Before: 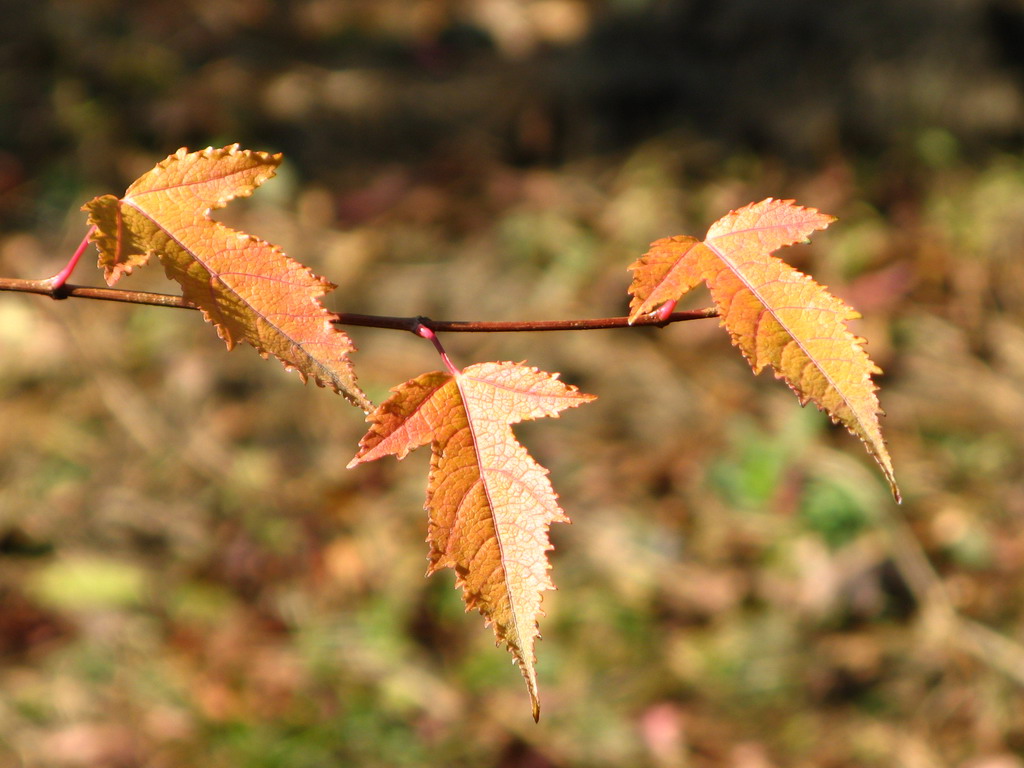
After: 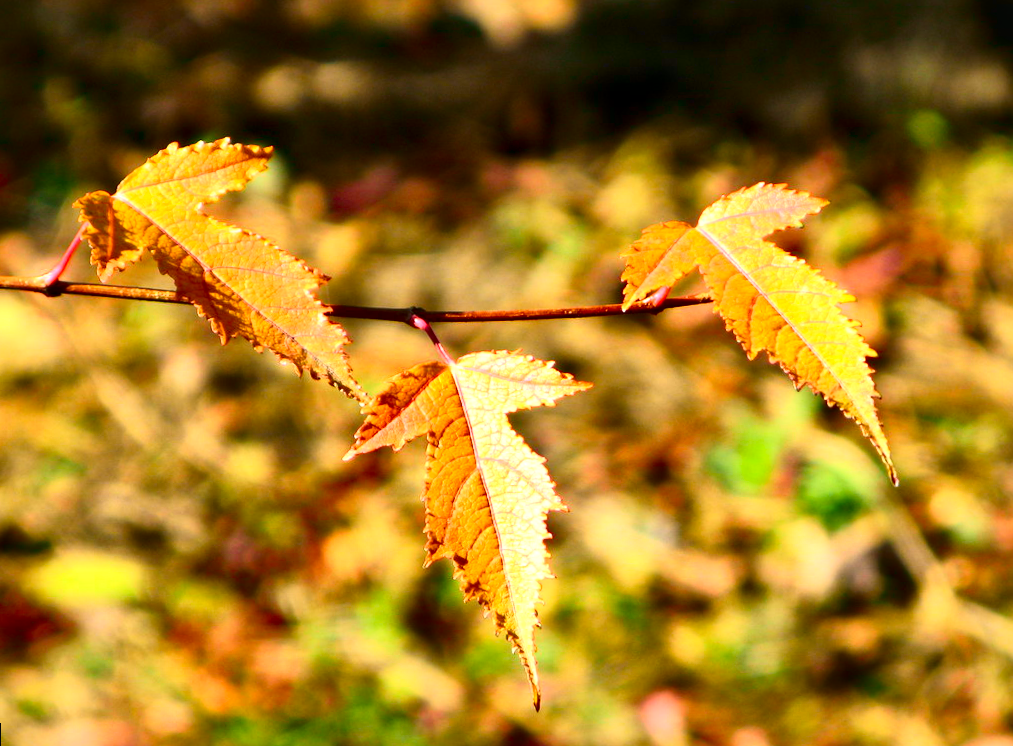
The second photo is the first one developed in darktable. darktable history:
tone curve: curves: ch0 [(0, 0.036) (0.037, 0.042) (0.167, 0.143) (0.433, 0.502) (0.531, 0.637) (0.696, 0.825) (0.856, 0.92) (1, 0.98)]; ch1 [(0, 0) (0.424, 0.383) (0.482, 0.459) (0.501, 0.5) (0.522, 0.526) (0.559, 0.563) (0.604, 0.646) (0.715, 0.729) (1, 1)]; ch2 [(0, 0) (0.369, 0.388) (0.45, 0.48) (0.499, 0.502) (0.504, 0.504) (0.512, 0.526) (0.581, 0.595) (0.708, 0.786) (1, 1)], color space Lab, independent channels, preserve colors none
local contrast: mode bilateral grid, contrast 100, coarseness 100, detail 165%, midtone range 0.2
contrast brightness saturation: contrast 0.09, saturation 0.28
rotate and perspective: rotation -1°, crop left 0.011, crop right 0.989, crop top 0.025, crop bottom 0.975
